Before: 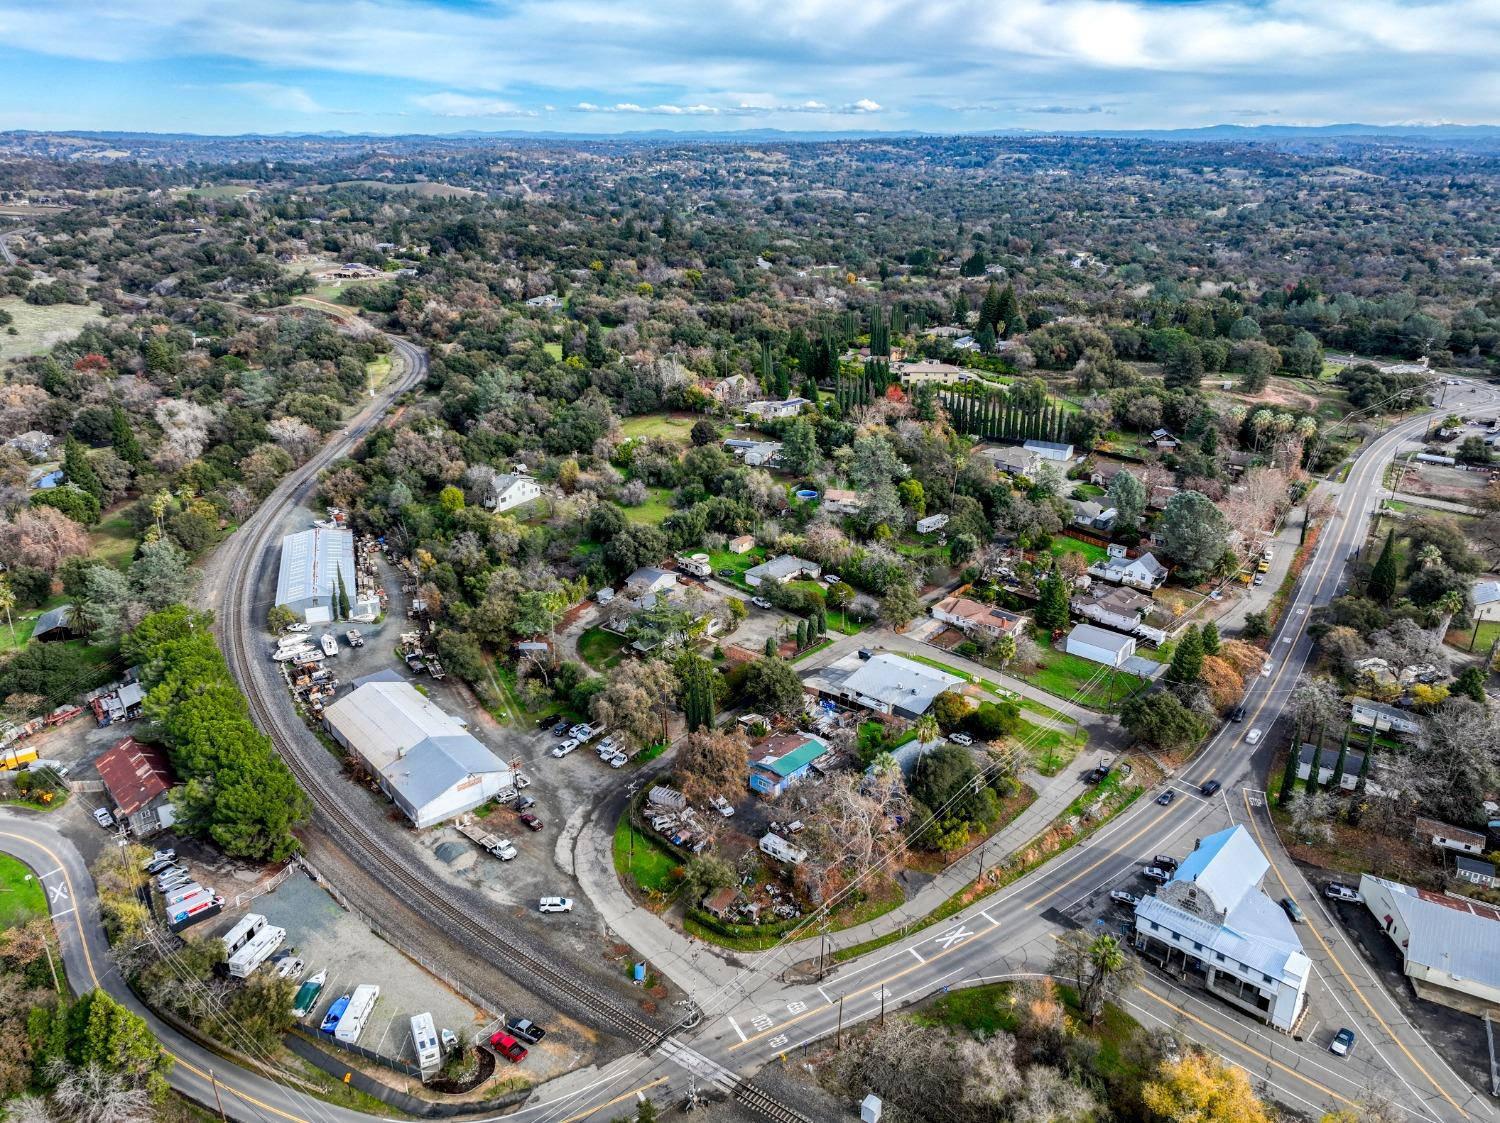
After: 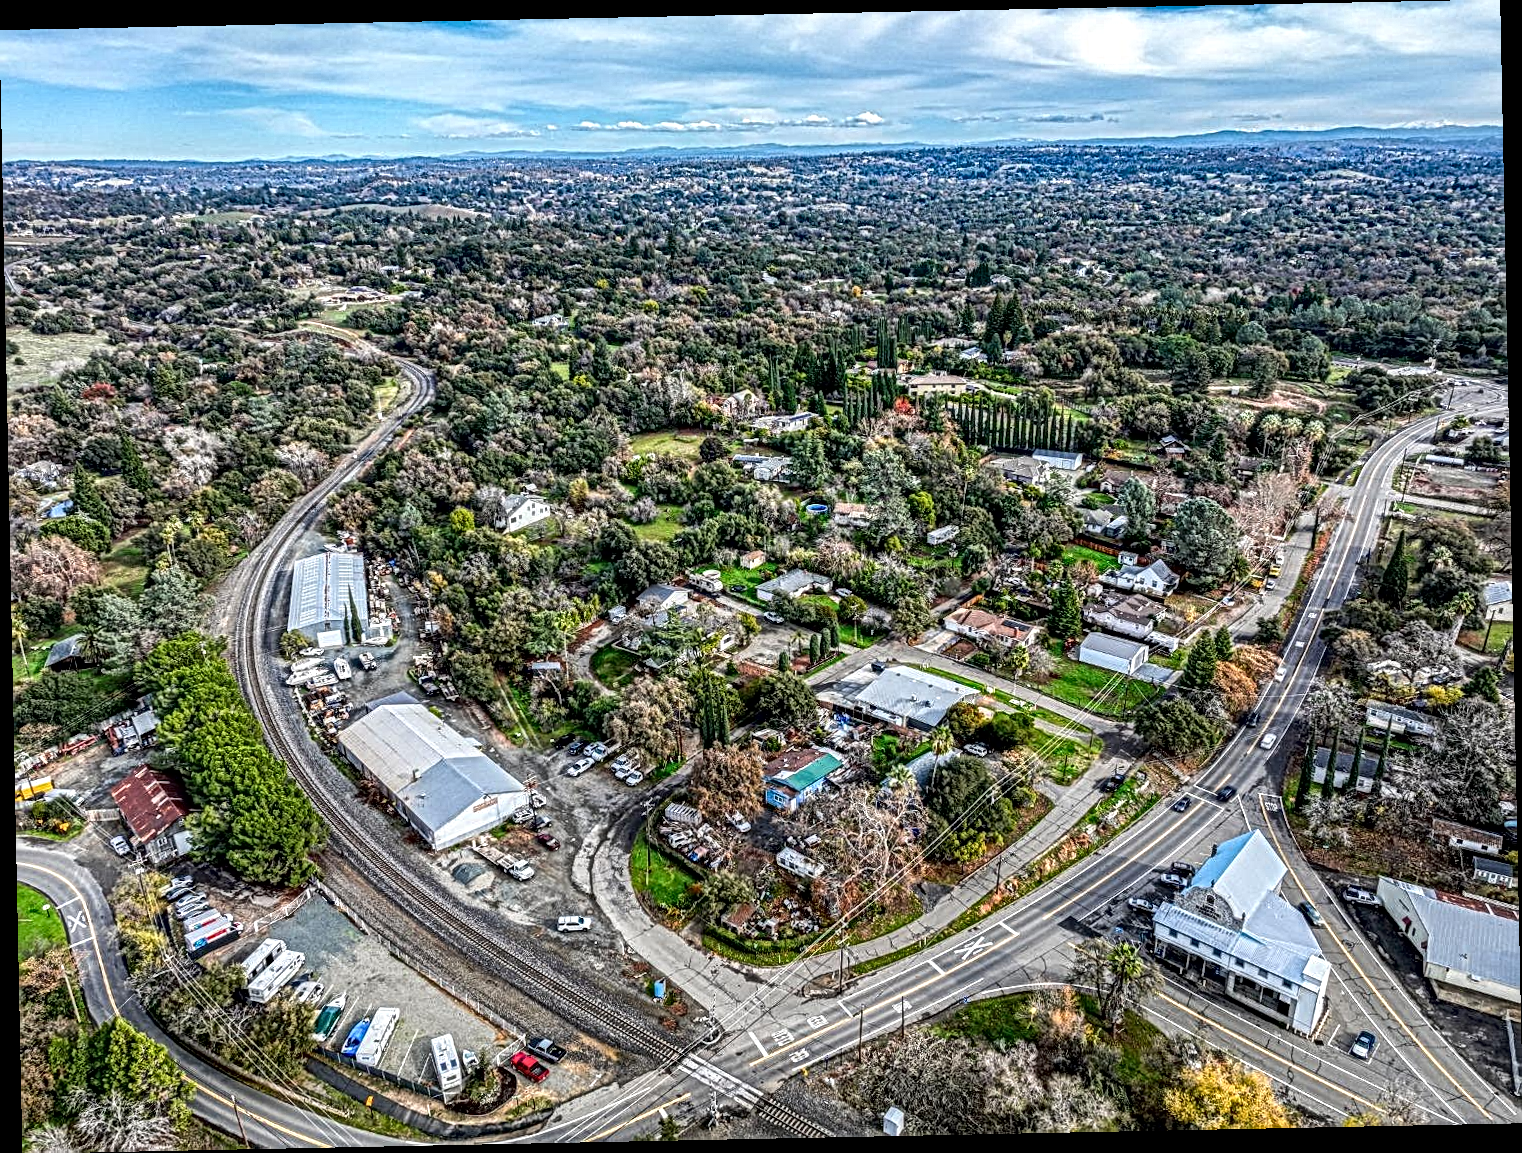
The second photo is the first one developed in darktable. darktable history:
local contrast: mode bilateral grid, contrast 20, coarseness 3, detail 300%, midtone range 0.2
rotate and perspective: rotation -1.17°, automatic cropping off
